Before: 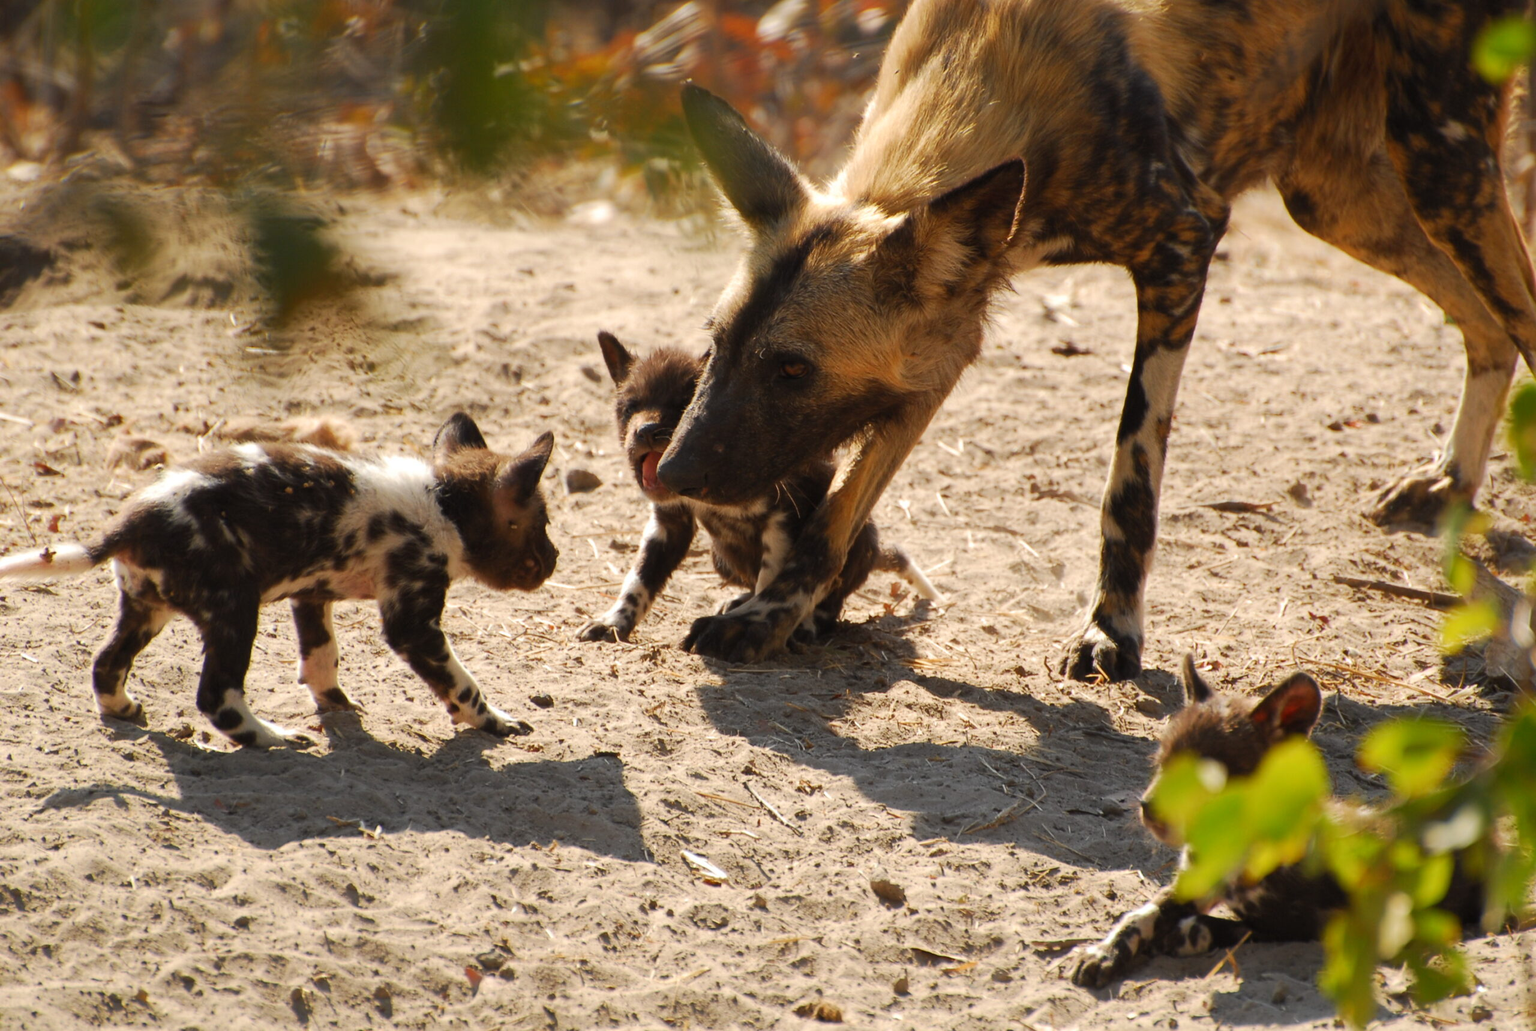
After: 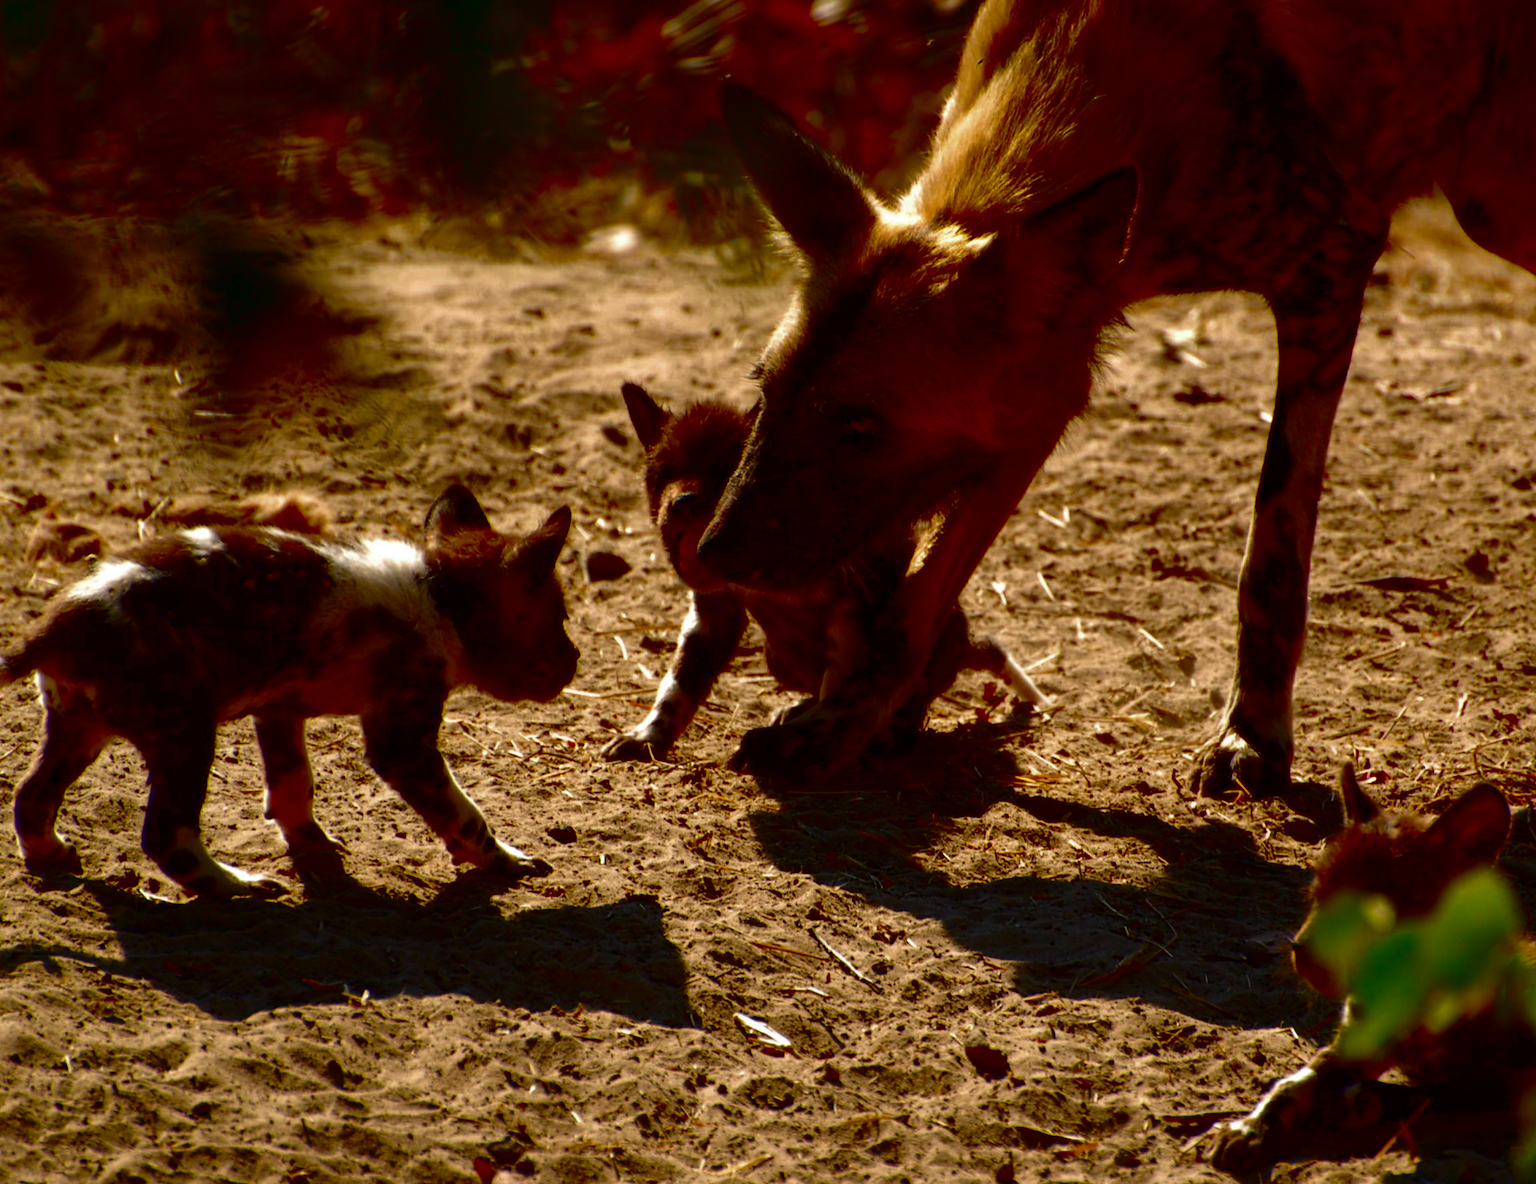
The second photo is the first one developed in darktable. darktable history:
crop and rotate: angle 1°, left 4.281%, top 0.642%, right 11.383%, bottom 2.486%
contrast brightness saturation: brightness -1, saturation 1
